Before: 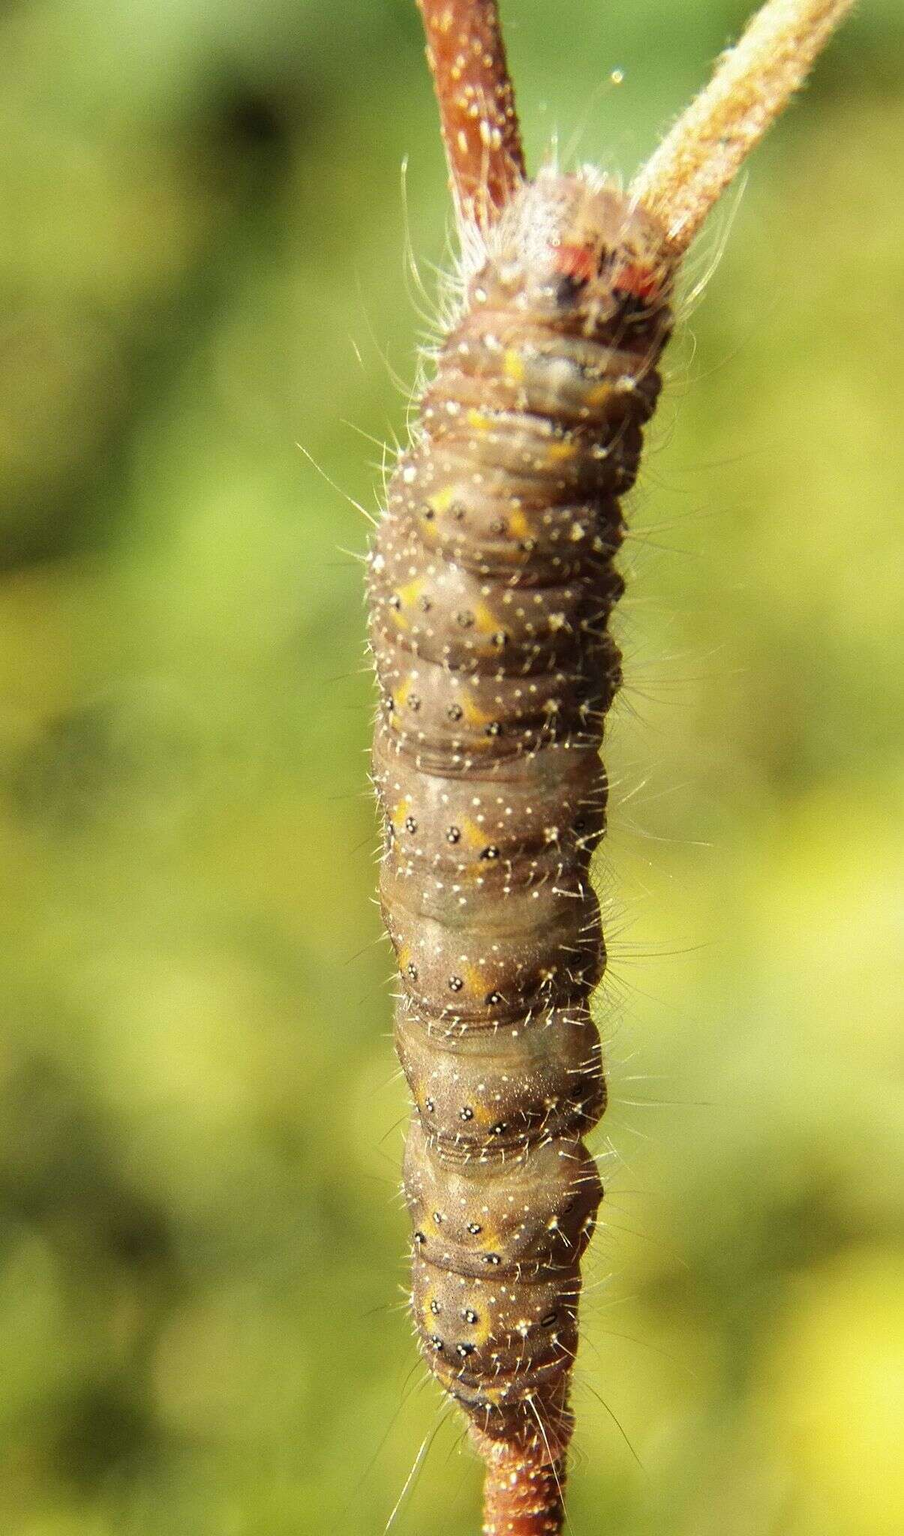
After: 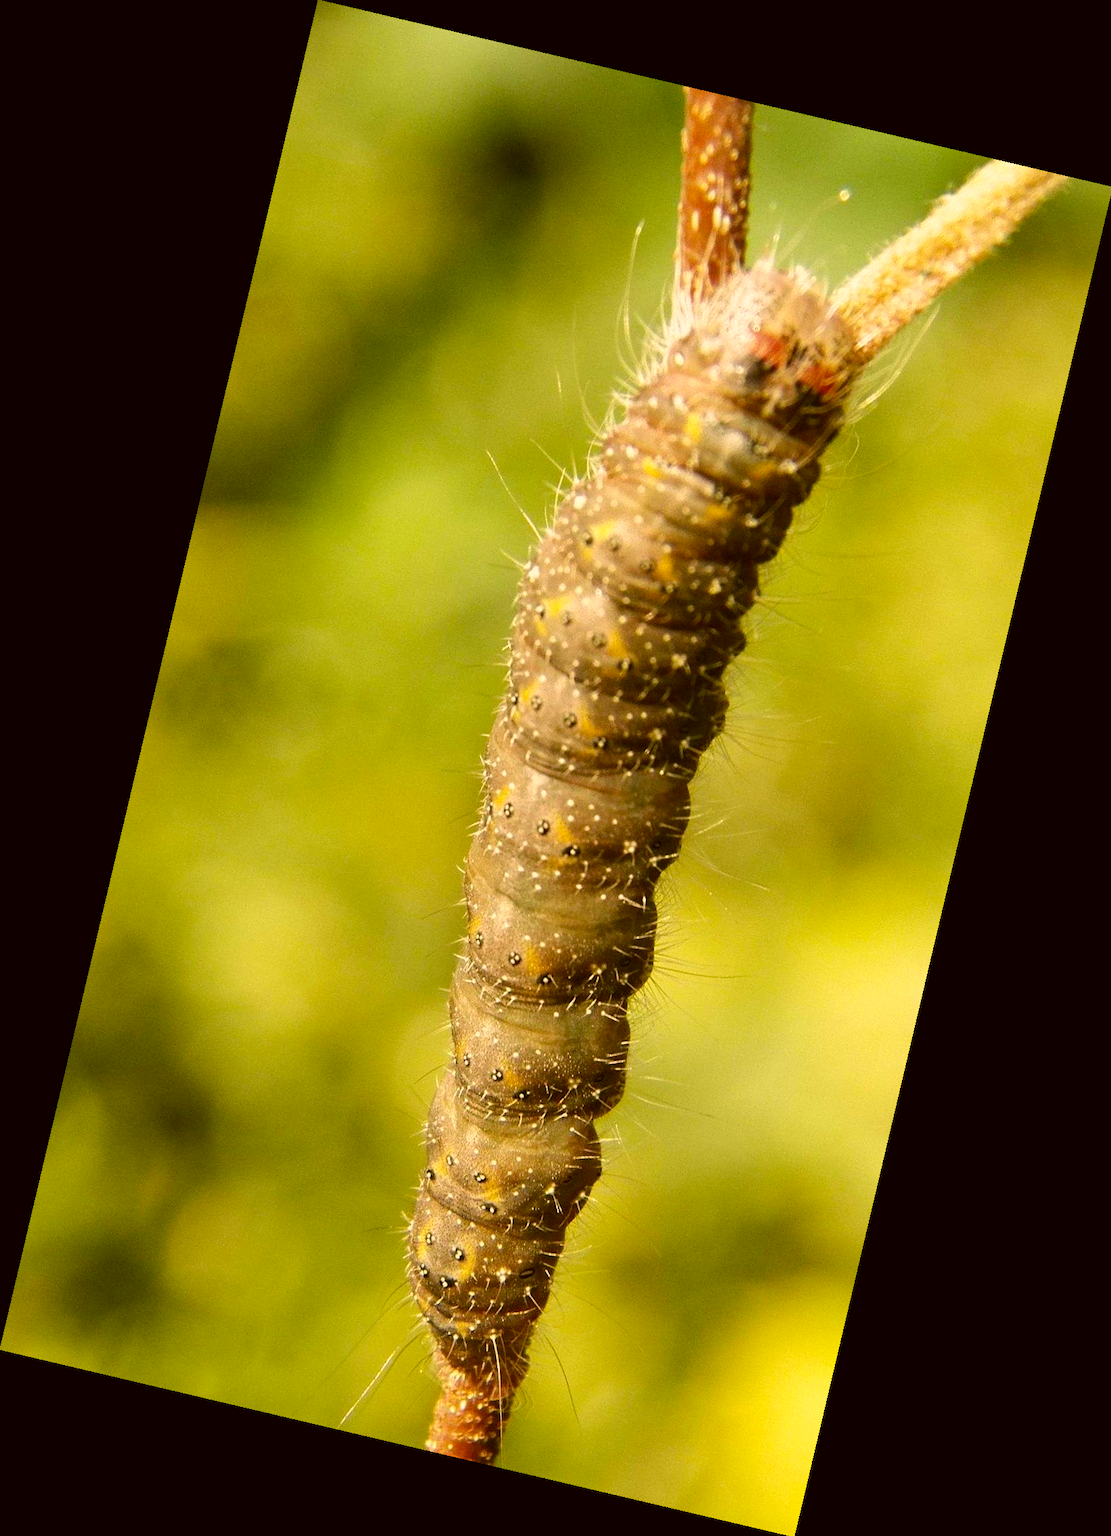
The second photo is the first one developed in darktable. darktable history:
color correction: highlights a* 8.98, highlights b* 15.09, shadows a* -0.49, shadows b* 26.52
rotate and perspective: rotation 13.27°, automatic cropping off
